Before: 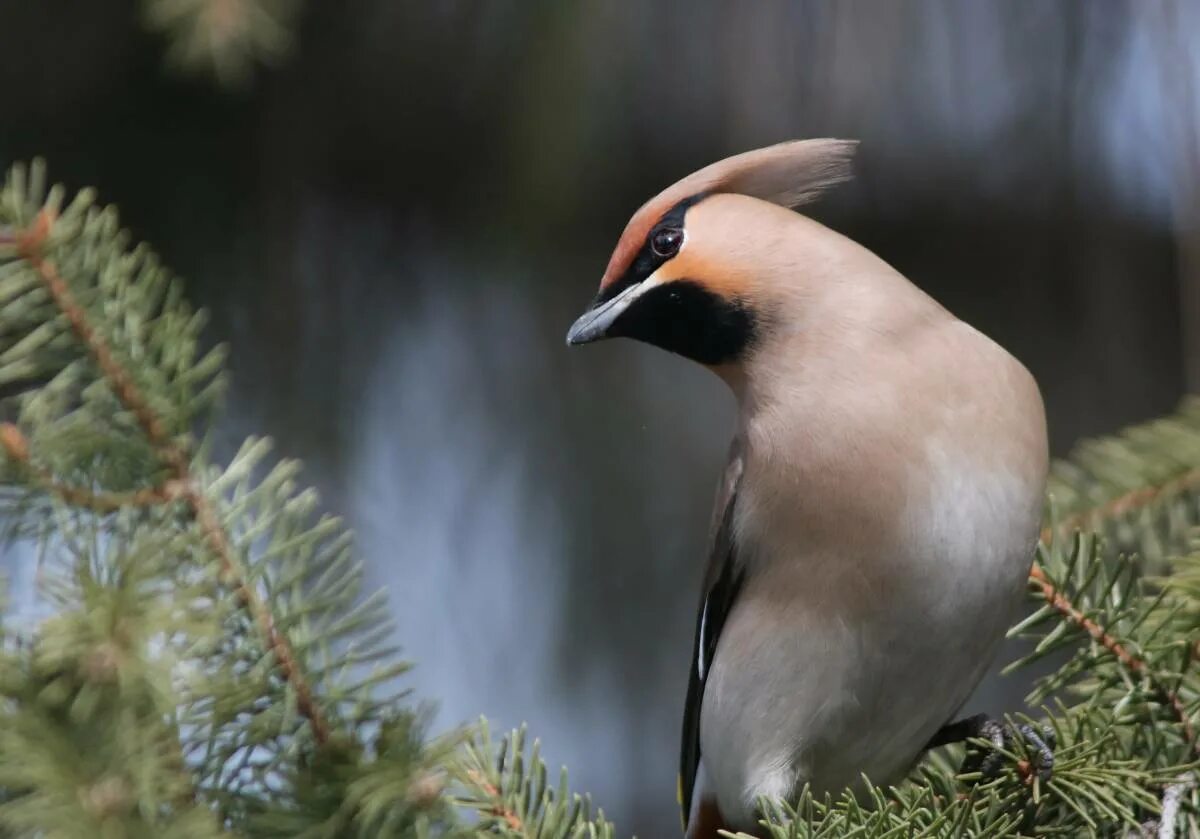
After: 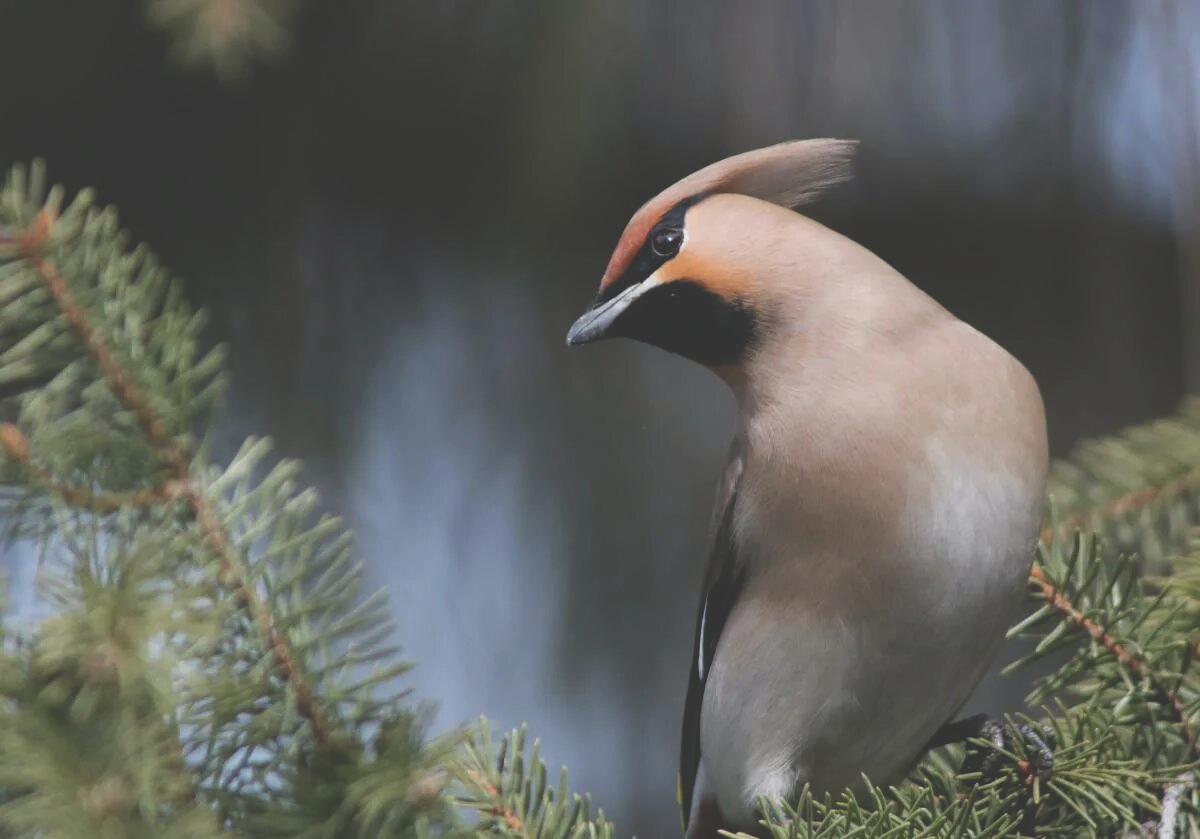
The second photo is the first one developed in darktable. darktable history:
tone curve: curves: ch0 [(0, 0.211) (0.15, 0.25) (1, 0.953)], preserve colors none
